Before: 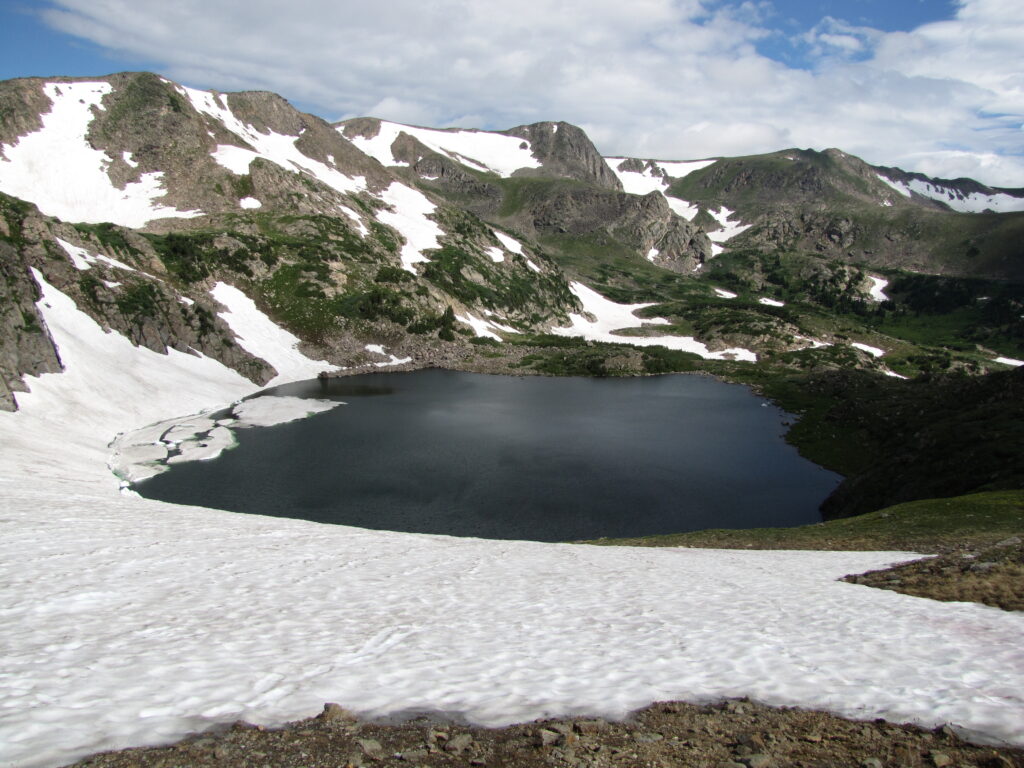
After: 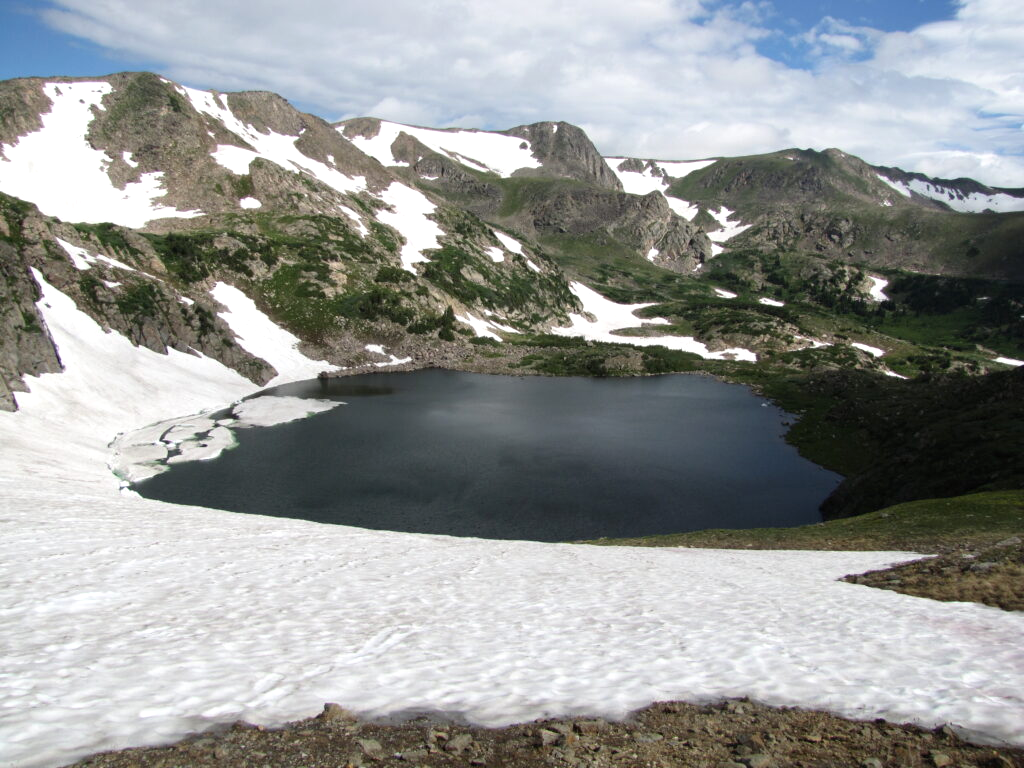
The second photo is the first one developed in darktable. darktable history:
exposure: exposure 0.19 EV, compensate highlight preservation false
